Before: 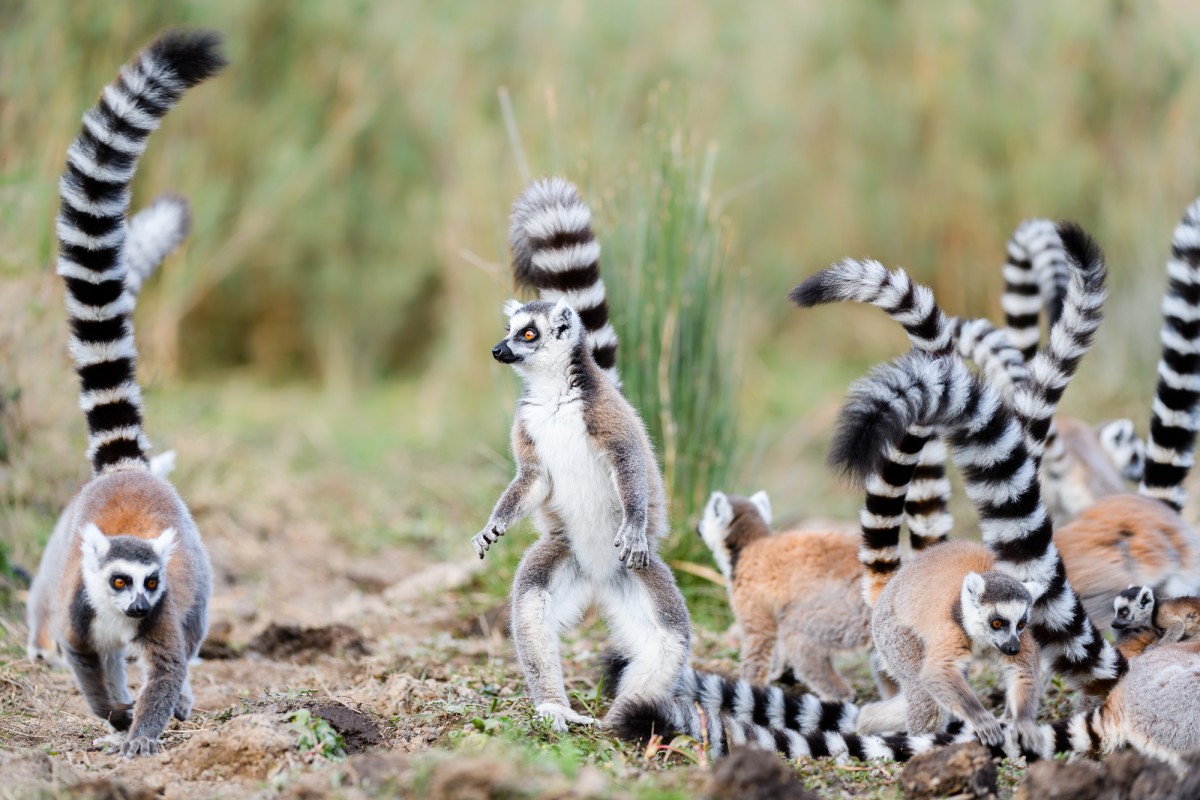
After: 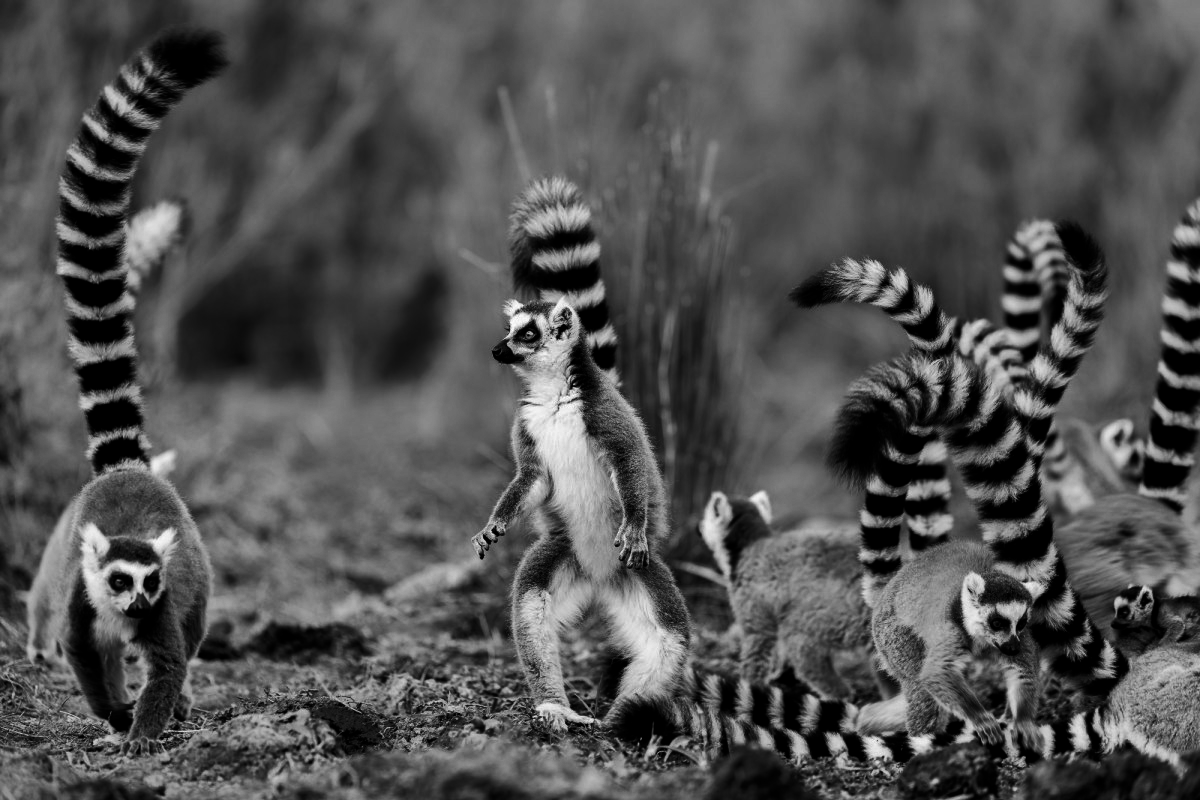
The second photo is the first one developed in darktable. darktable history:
contrast brightness saturation: contrast 0.02, brightness -1, saturation -1
white balance: emerald 1
shadows and highlights: low approximation 0.01, soften with gaussian
